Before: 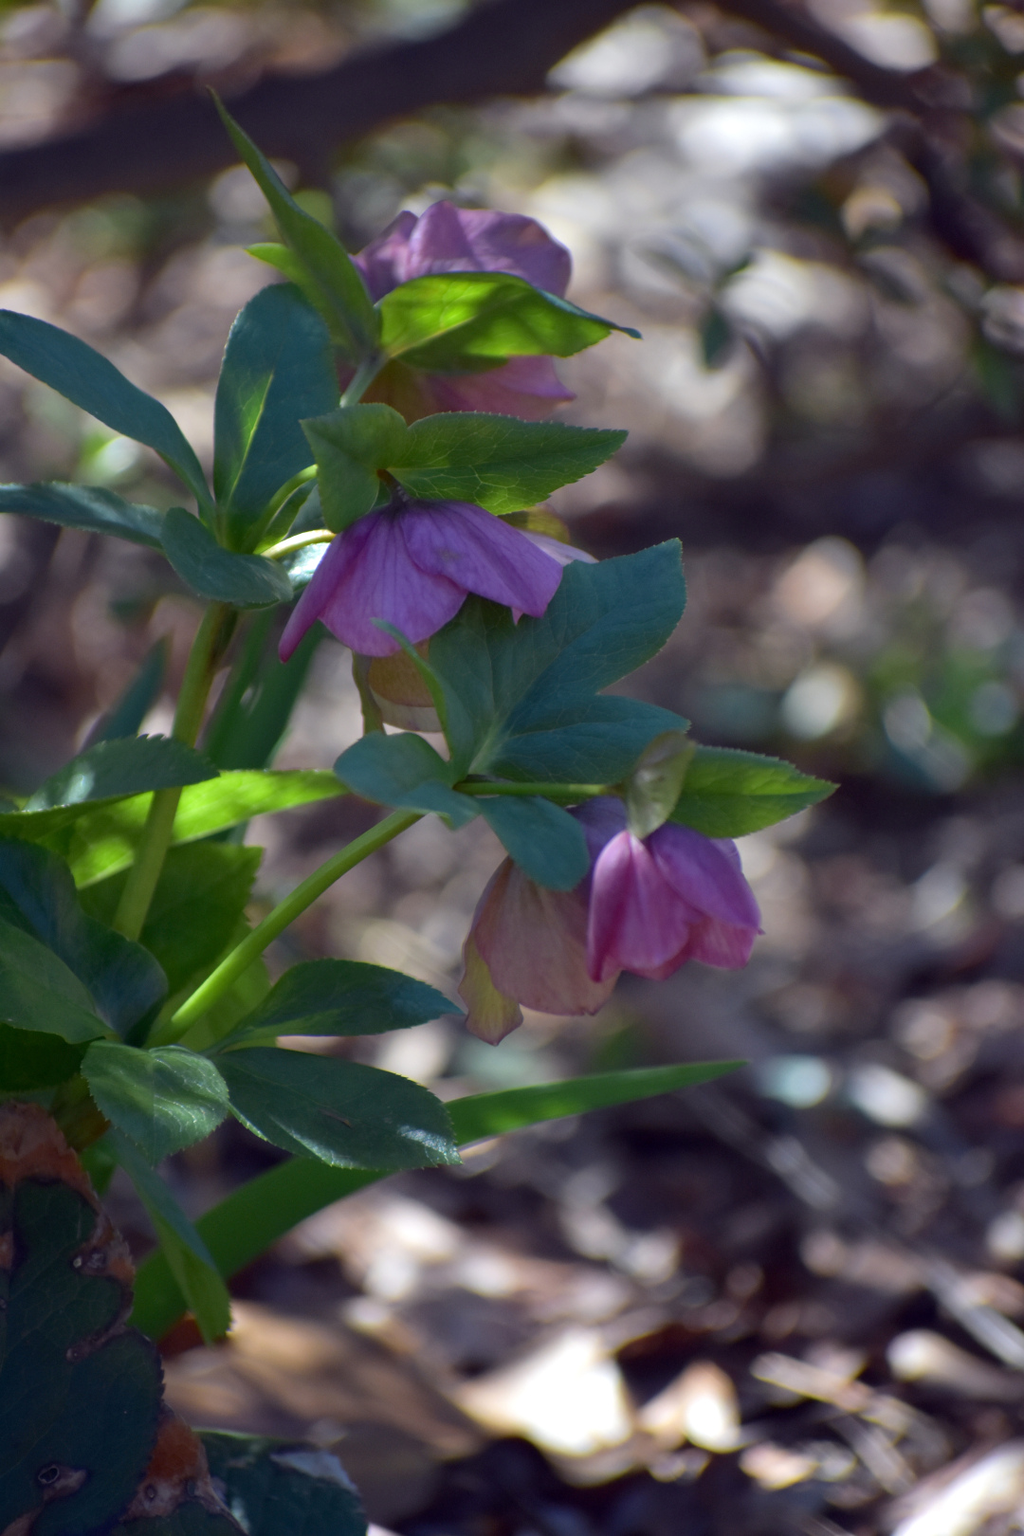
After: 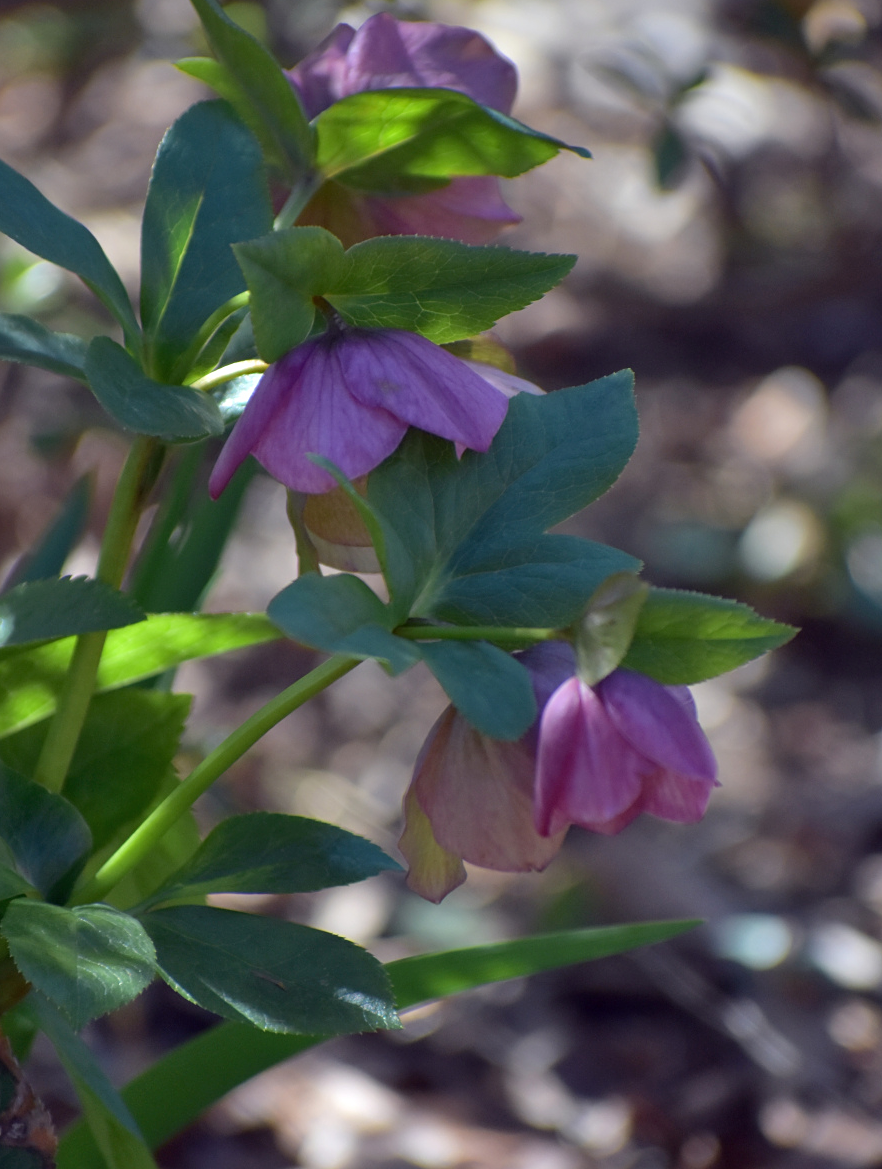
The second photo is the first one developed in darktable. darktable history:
shadows and highlights: shadows 37.09, highlights -27.59, highlights color adjustment 49.73%, soften with gaussian
crop: left 7.898%, top 12.314%, right 10.347%, bottom 15.477%
sharpen: amount 0.204
